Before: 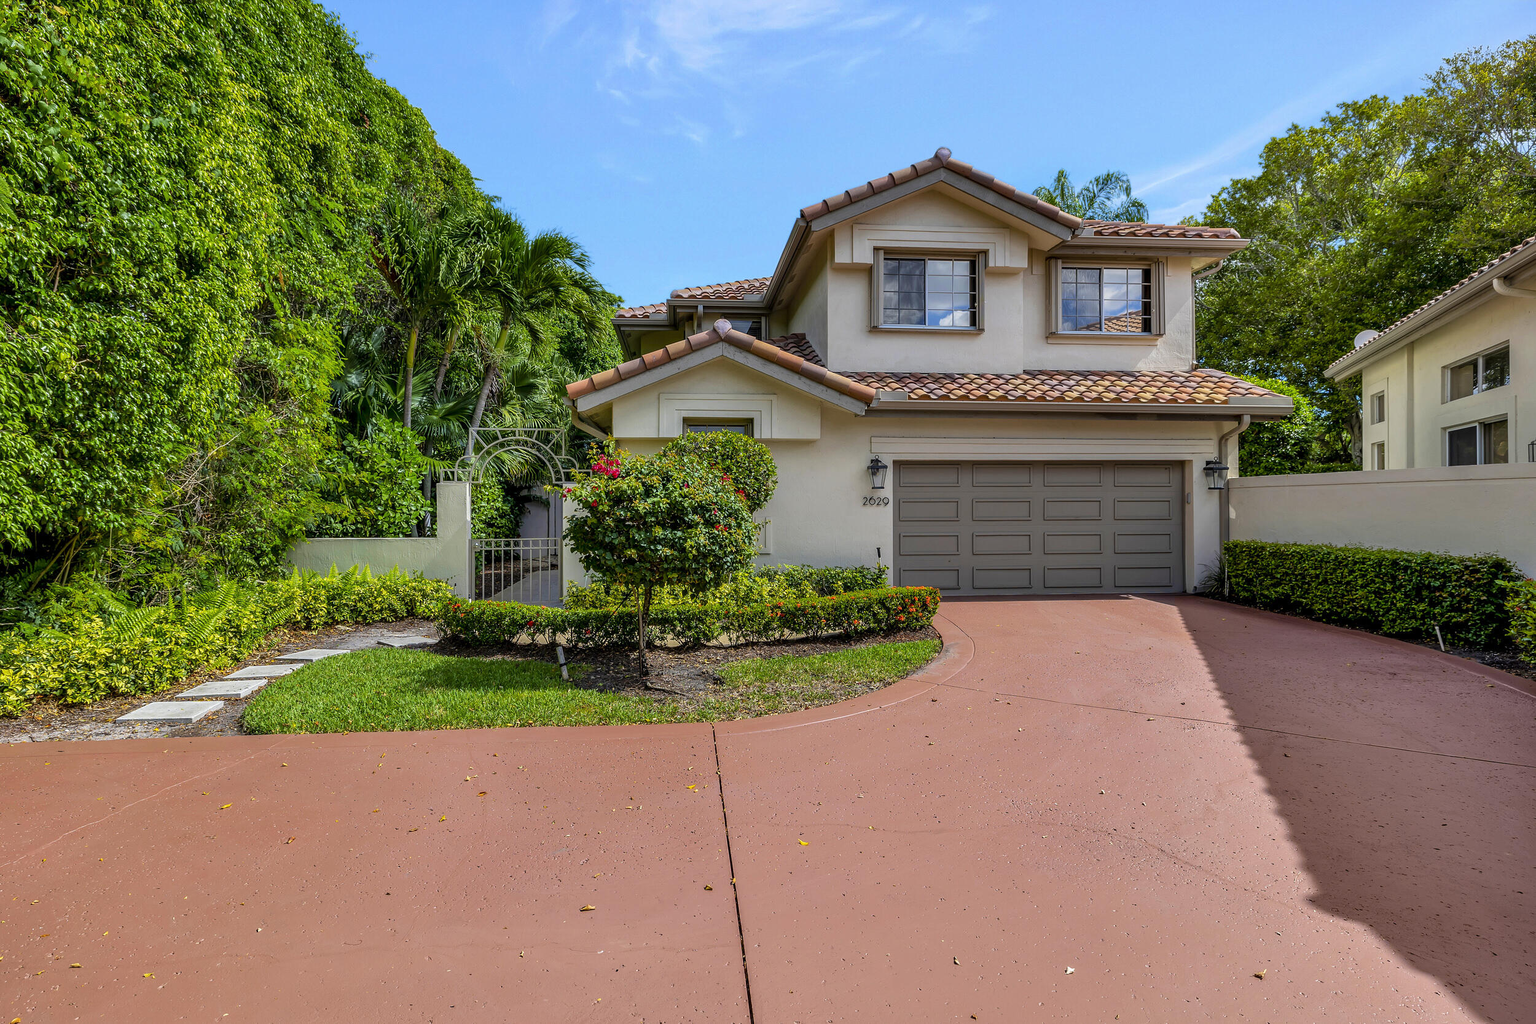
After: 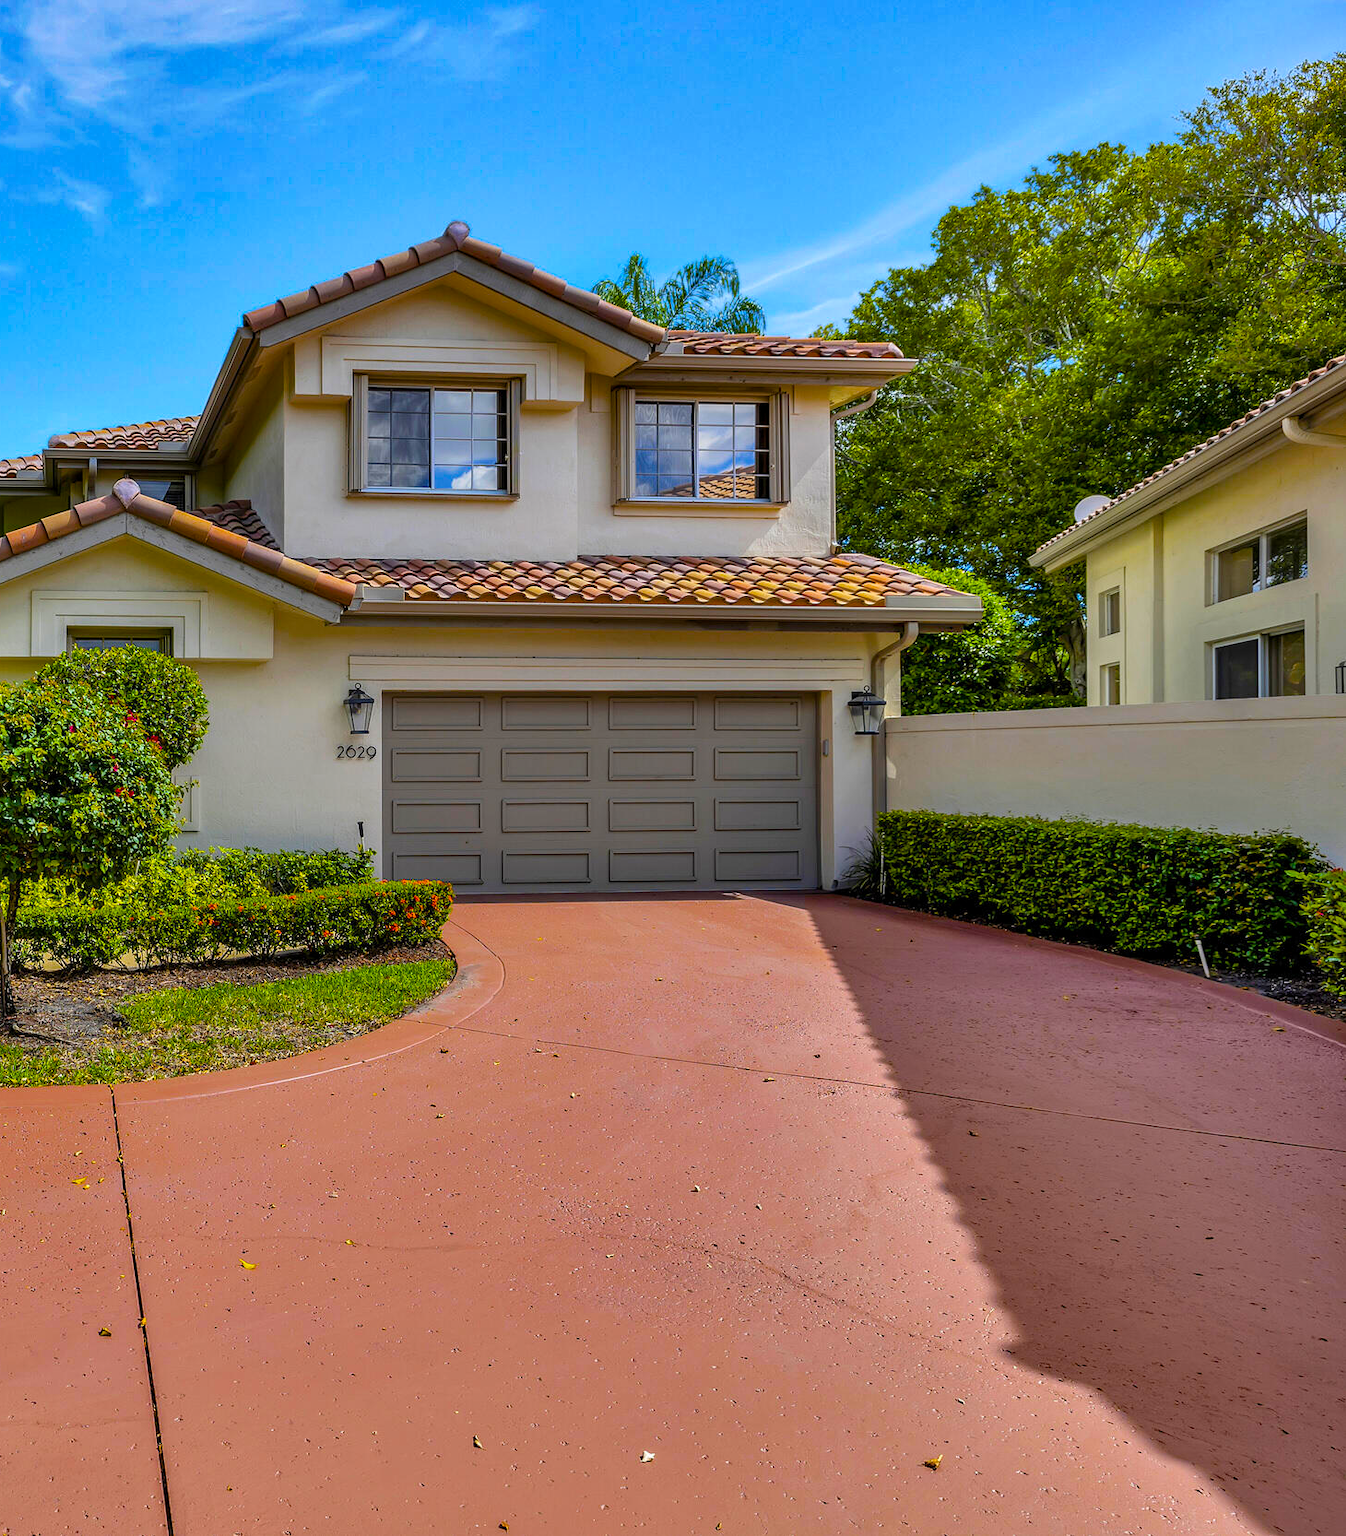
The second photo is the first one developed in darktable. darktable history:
crop: left 41.574%
shadows and highlights: radius 103.22, shadows 50.49, highlights -64.69, highlights color adjustment 52.71%, soften with gaussian
color balance rgb: perceptual saturation grading › global saturation 98.686%, global vibrance -24.658%
